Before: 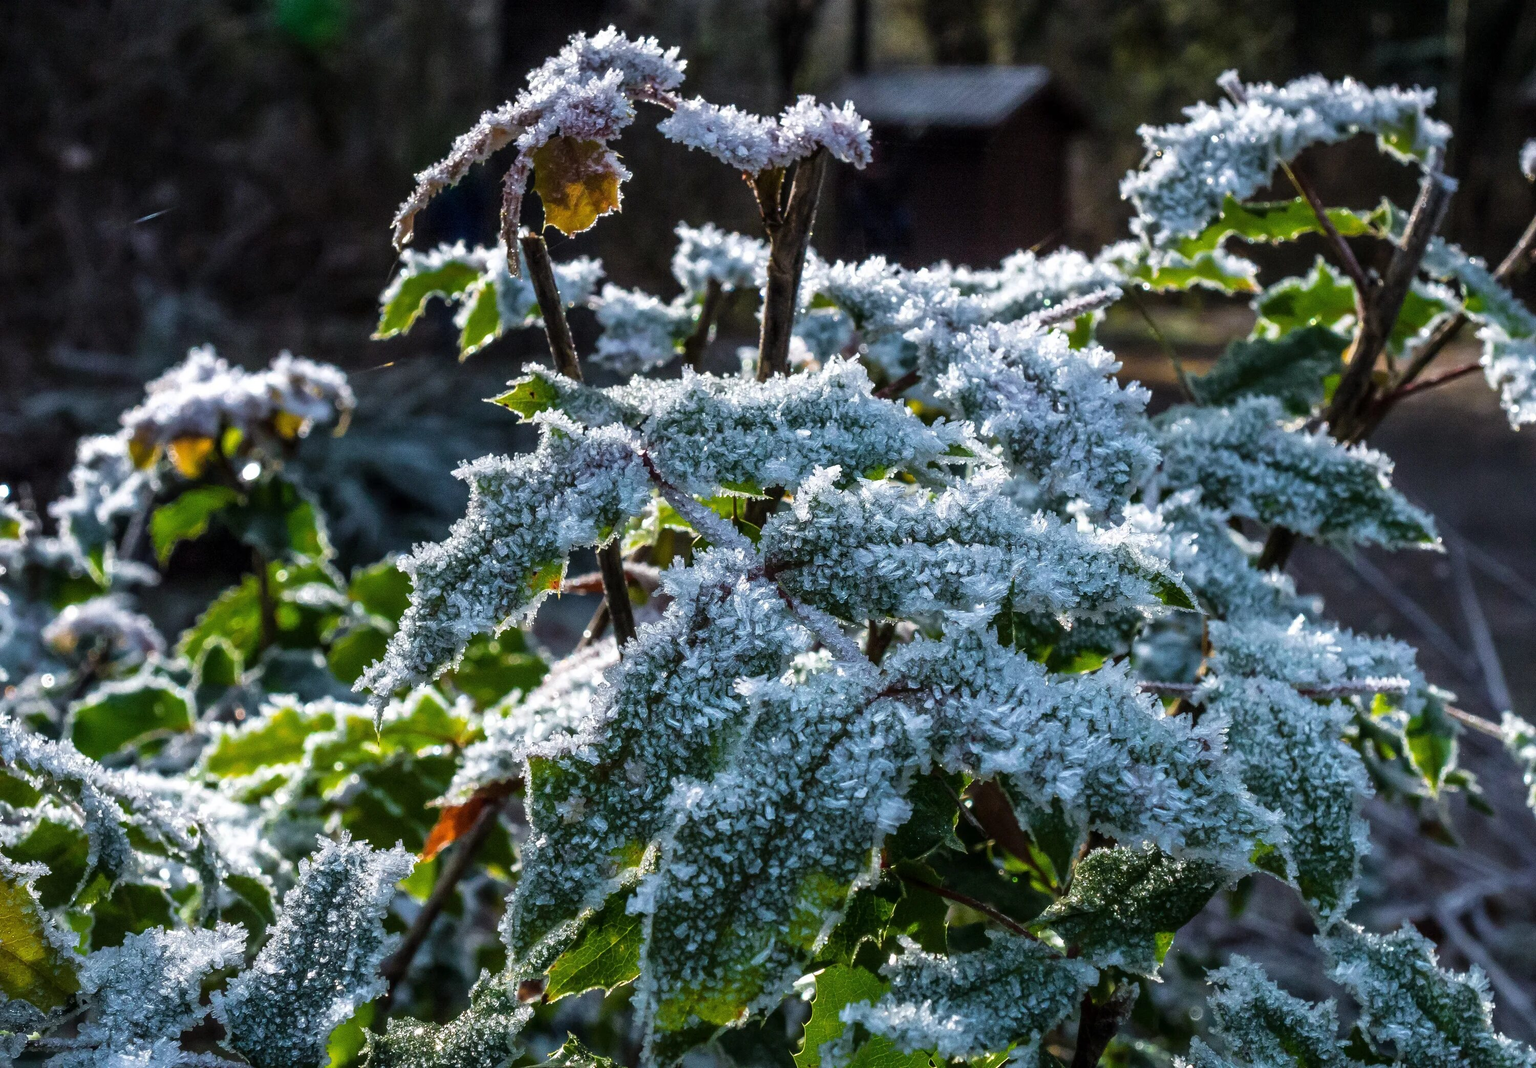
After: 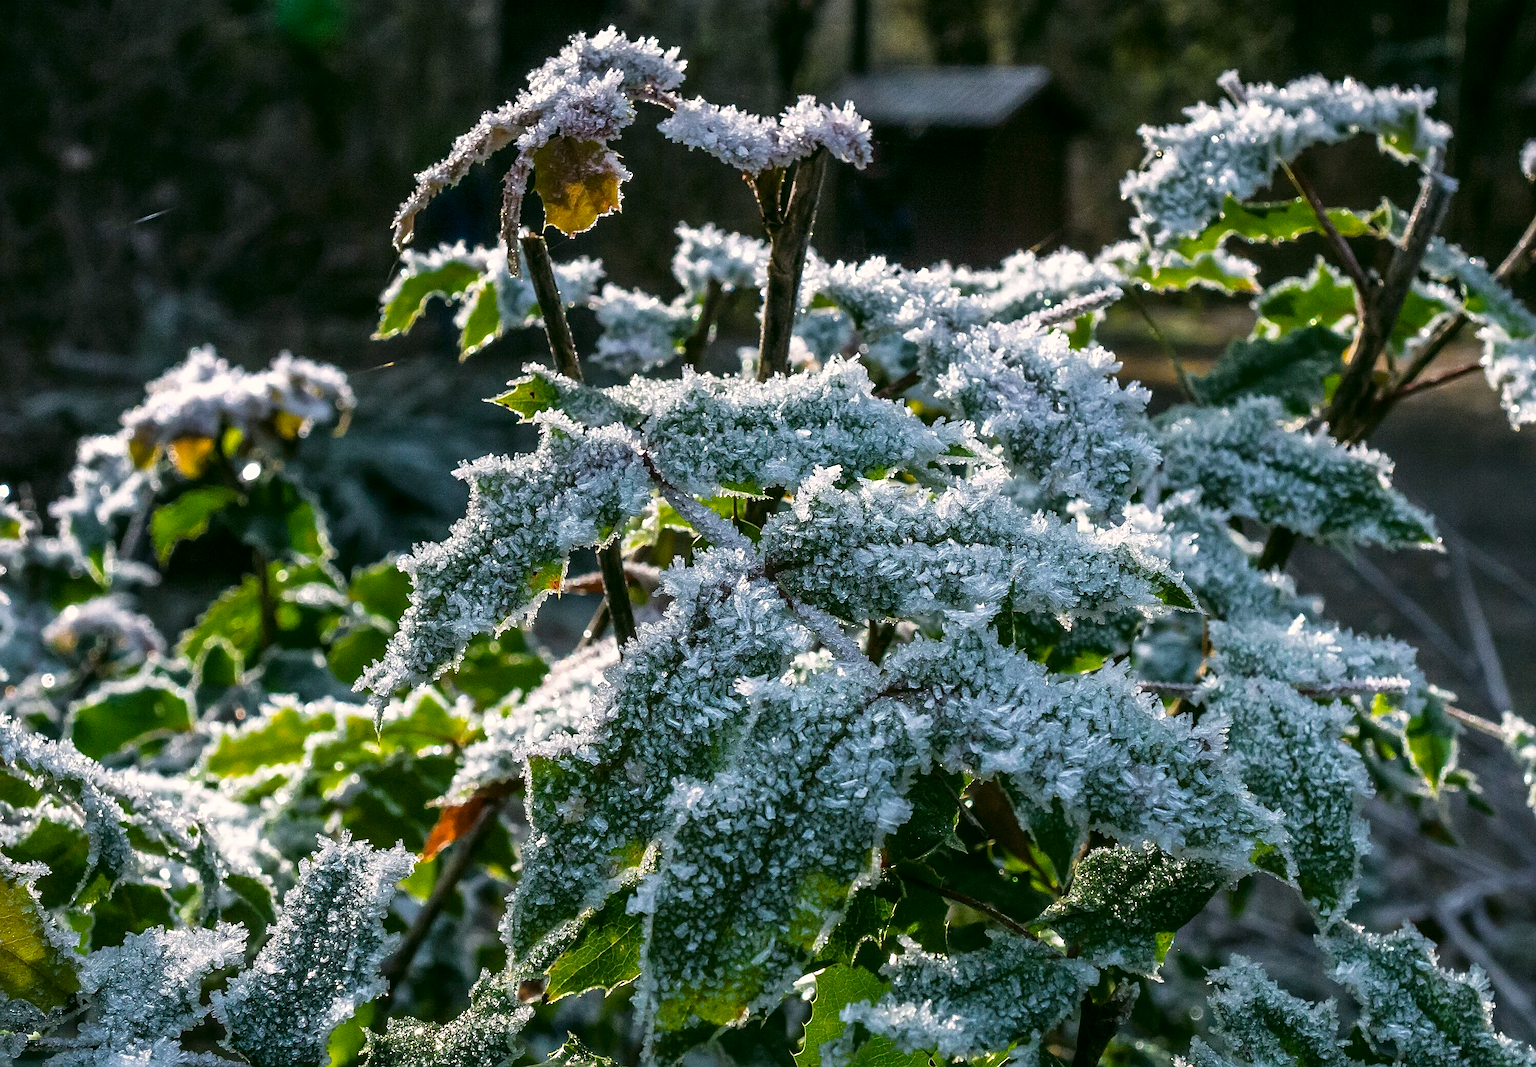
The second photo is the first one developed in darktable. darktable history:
color correction: highlights a* 4.02, highlights b* 4.98, shadows a* -7.55, shadows b* 4.98
sharpen: on, module defaults
